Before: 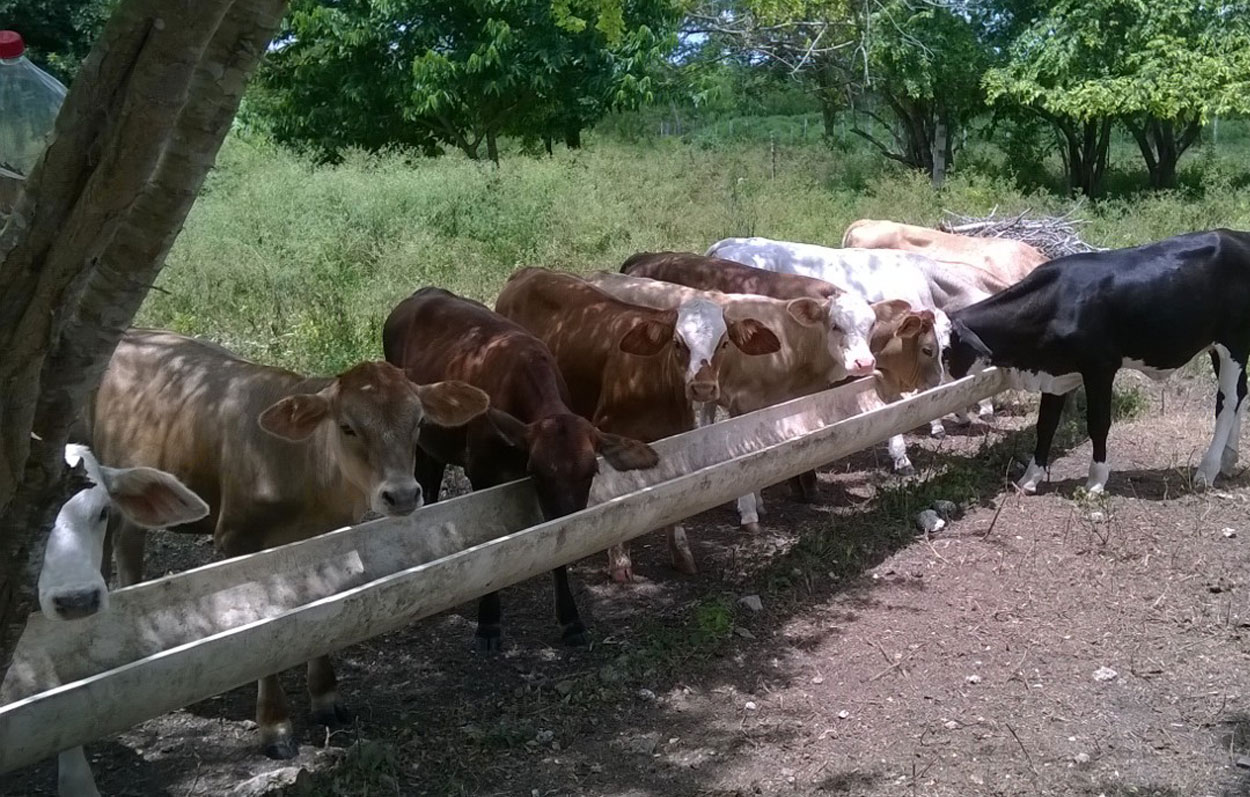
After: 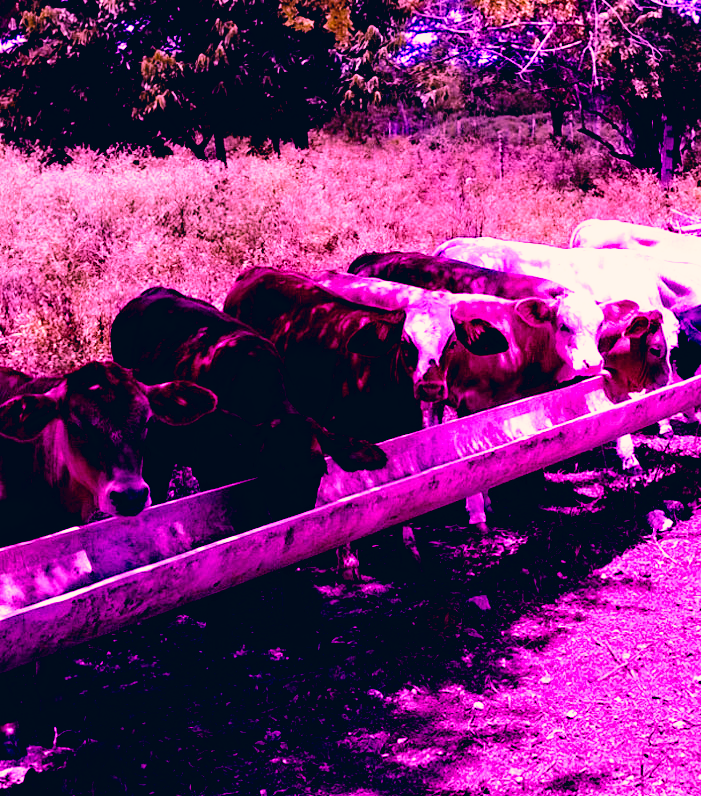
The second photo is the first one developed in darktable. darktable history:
crop: left 21.824%, right 22.076%, bottom 0.012%
base curve: curves: ch0 [(0, 0) (0.036, 0.025) (0.121, 0.166) (0.206, 0.329) (0.605, 0.79) (1, 1)], preserve colors none
exposure: exposure 0.201 EV, compensate highlight preservation false
tone curve: curves: ch0 [(0, 0) (0.003, 0.008) (0.011, 0.008) (0.025, 0.008) (0.044, 0.008) (0.069, 0.006) (0.1, 0.006) (0.136, 0.006) (0.177, 0.008) (0.224, 0.012) (0.277, 0.026) (0.335, 0.083) (0.399, 0.165) (0.468, 0.292) (0.543, 0.416) (0.623, 0.535) (0.709, 0.692) (0.801, 0.853) (0.898, 0.981) (1, 1)], preserve colors none
haze removal: compatibility mode true, adaptive false
color calibration: illuminant custom, x 0.261, y 0.519, temperature 7011.61 K
color correction: highlights a* 10.26, highlights b* 14.74, shadows a* -9.6, shadows b* -15.02
